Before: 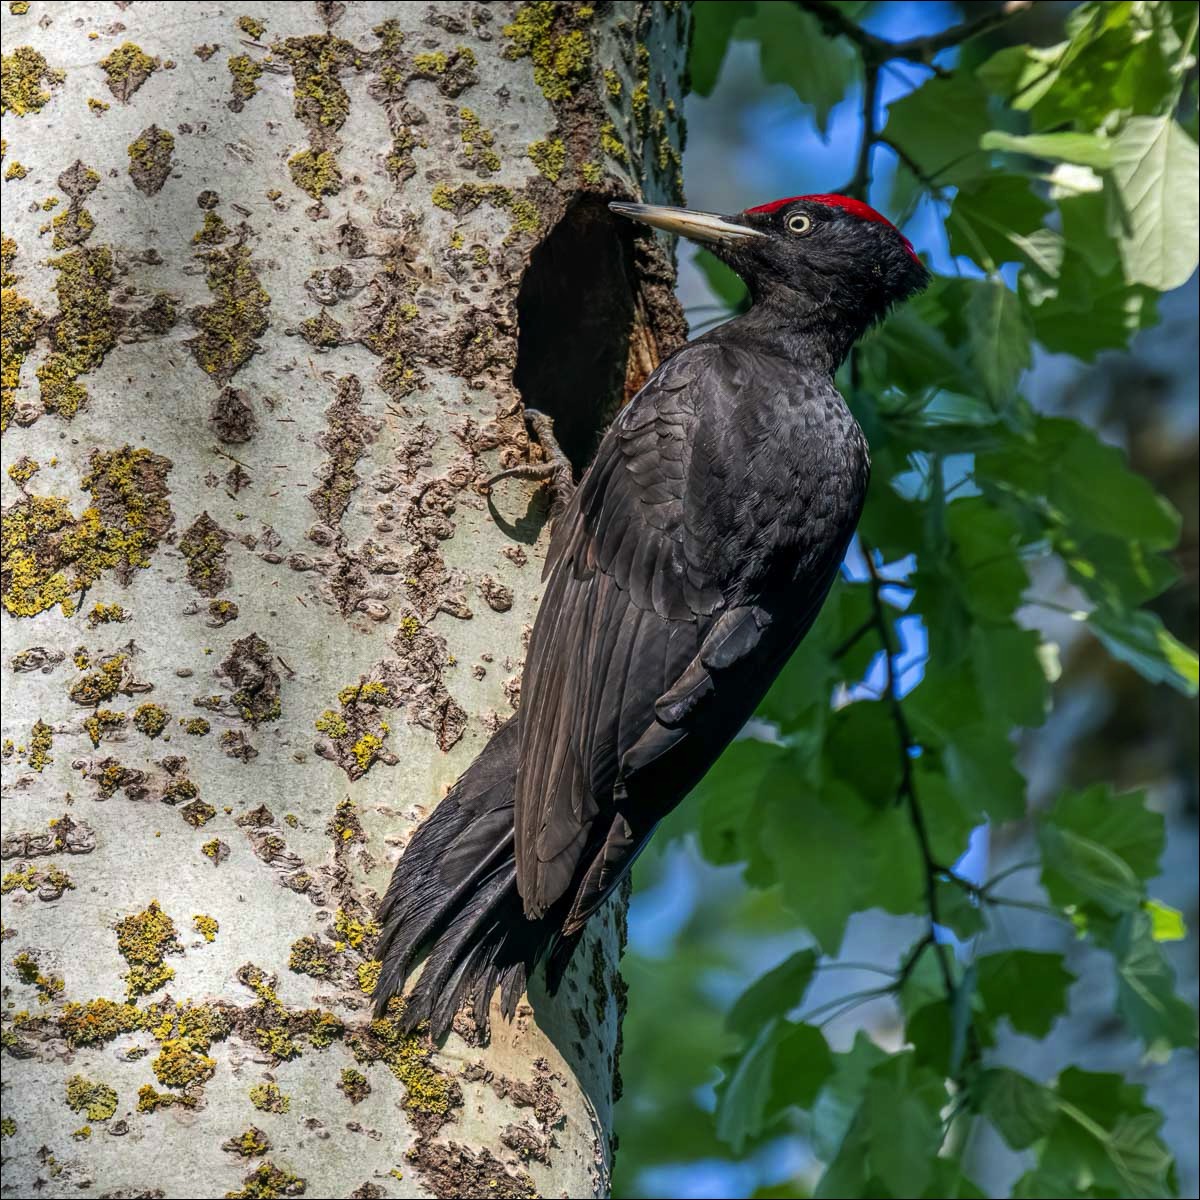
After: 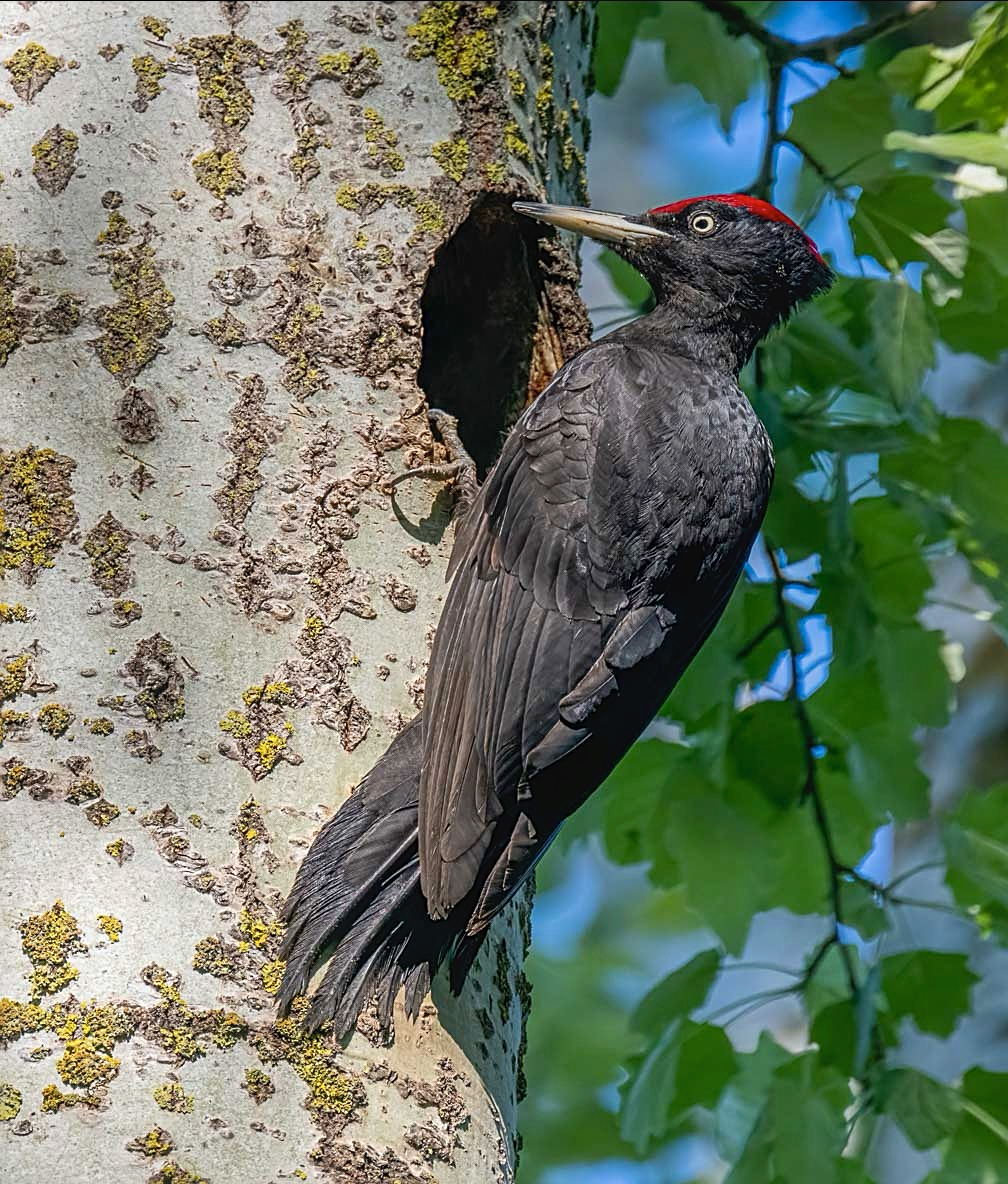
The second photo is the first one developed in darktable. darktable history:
crop: left 8.026%, right 7.374%
sharpen: on, module defaults
contrast equalizer: y [[0.439, 0.44, 0.442, 0.457, 0.493, 0.498], [0.5 ×6], [0.5 ×6], [0 ×6], [0 ×6]], mix 0.59
